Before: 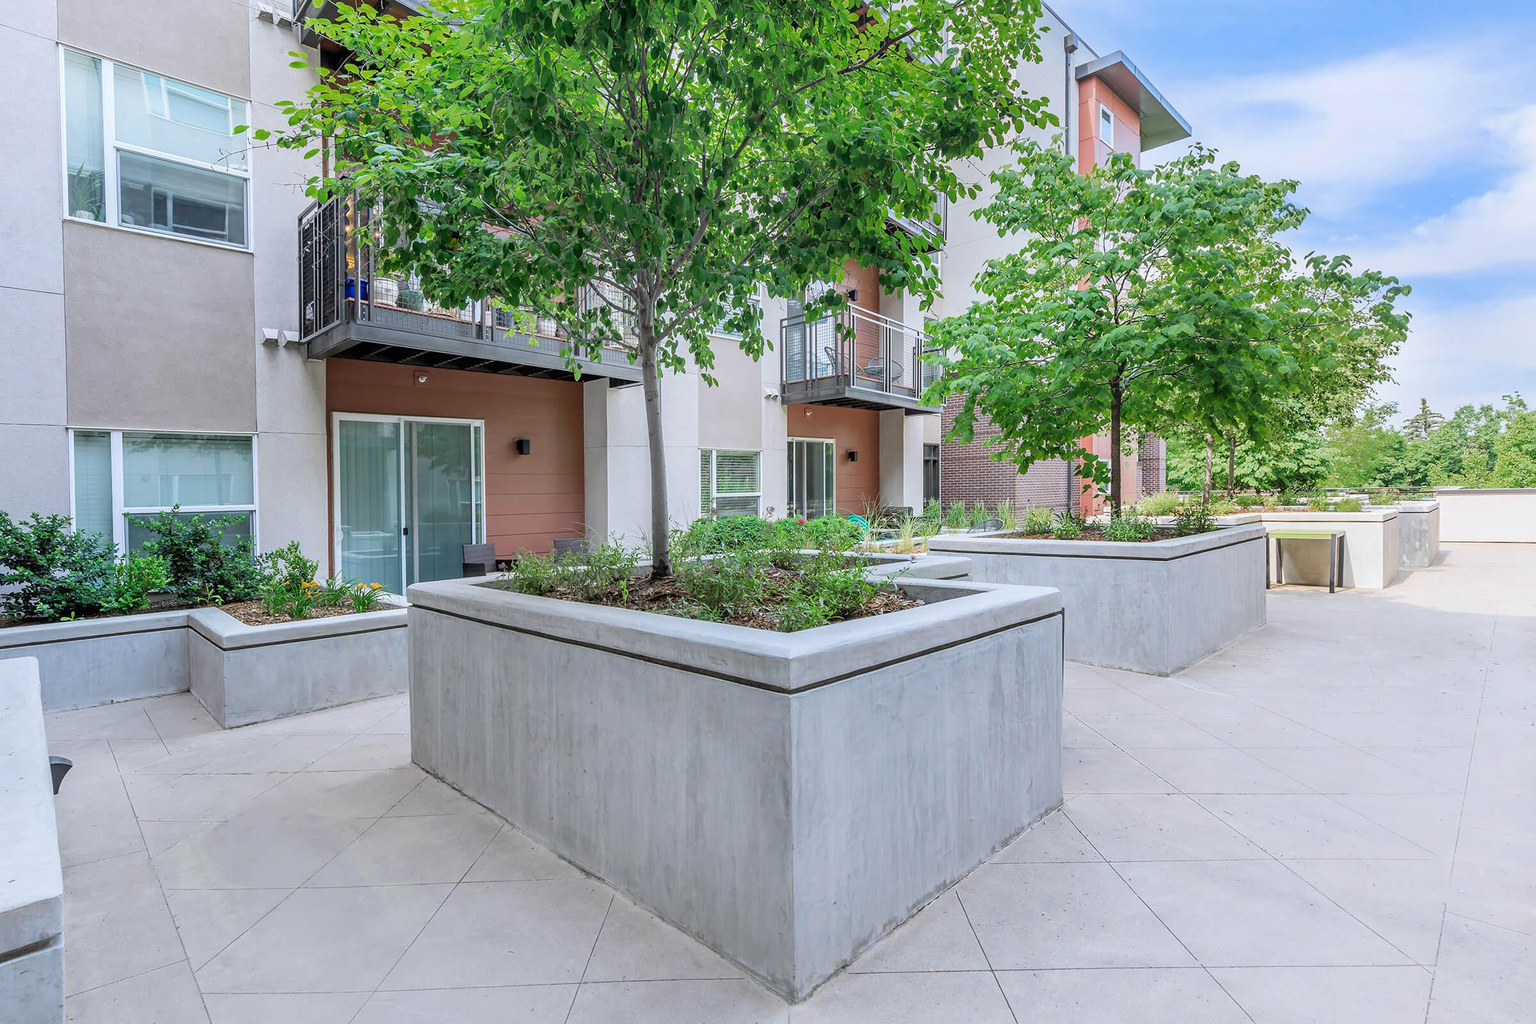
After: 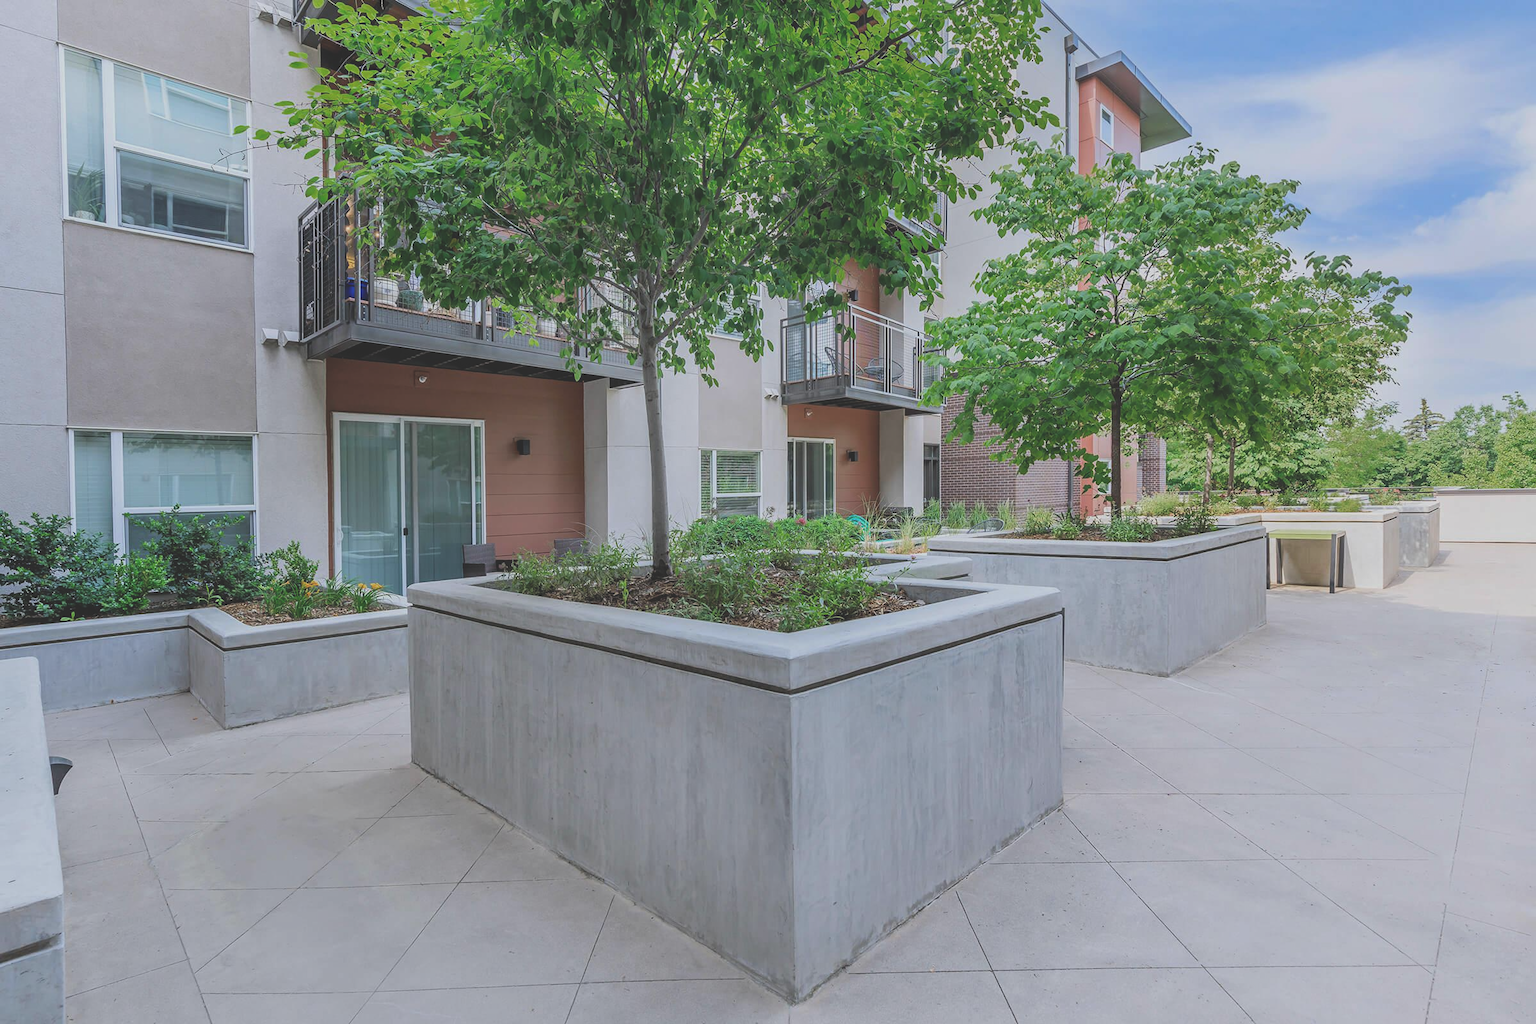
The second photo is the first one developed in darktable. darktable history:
exposure: black level correction -0.035, exposure -0.497 EV, compensate highlight preservation false
